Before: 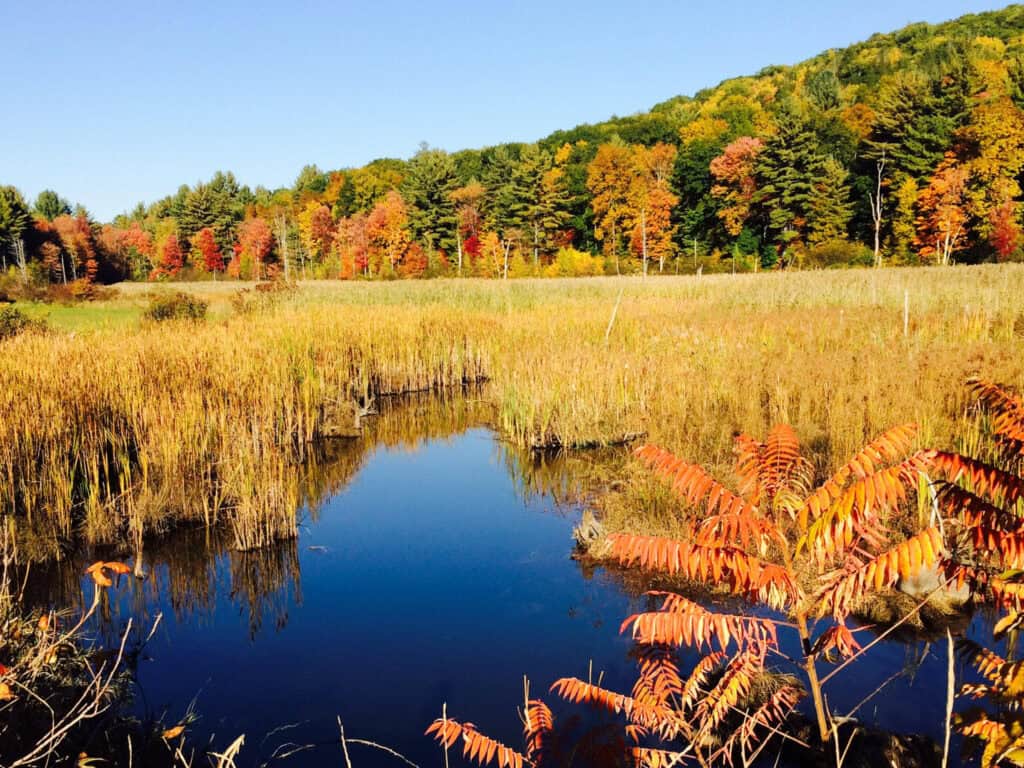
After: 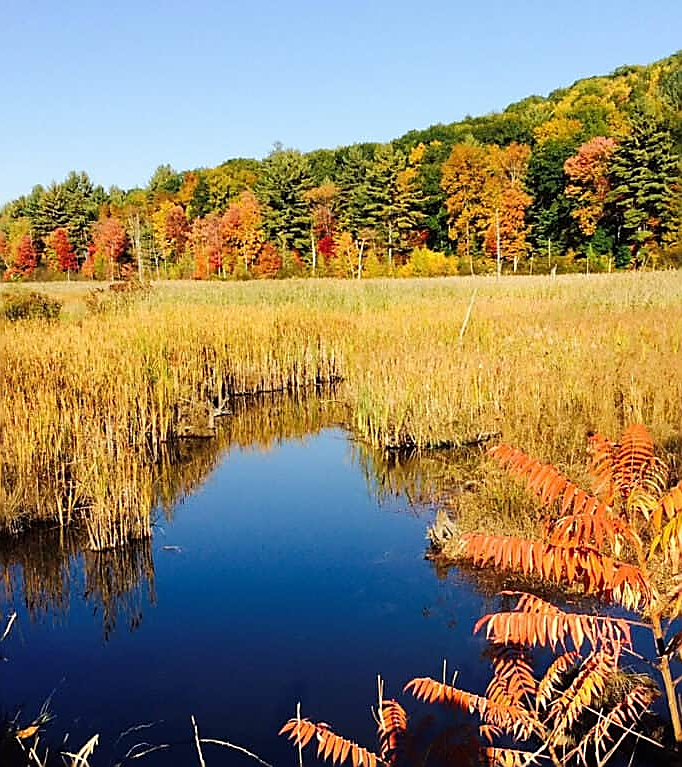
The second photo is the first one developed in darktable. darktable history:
crop and rotate: left 14.292%, right 19.041%
sharpen: radius 1.4, amount 1.25, threshold 0.7
